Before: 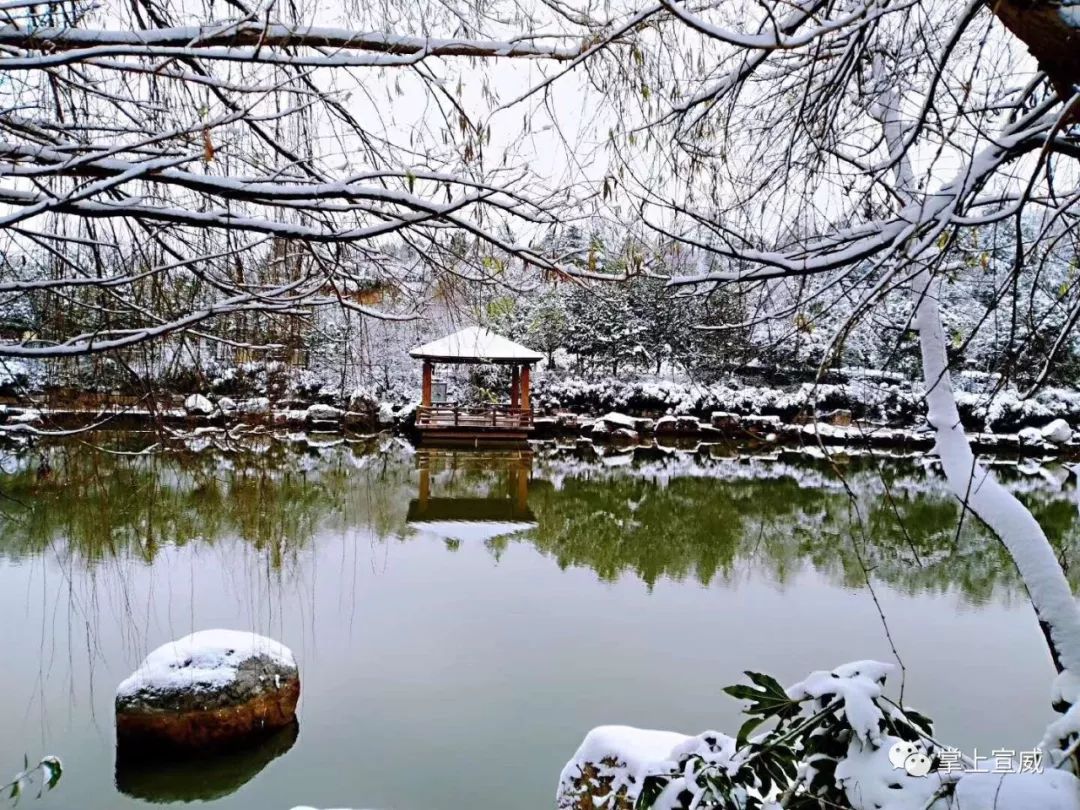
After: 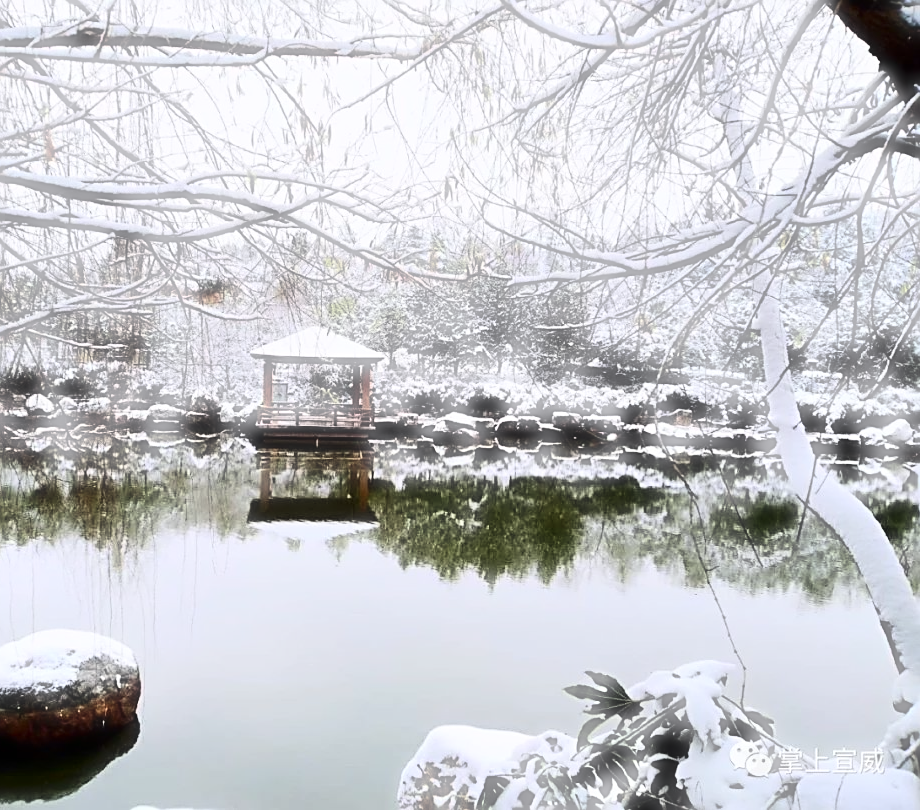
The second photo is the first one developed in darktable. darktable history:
sharpen: on, module defaults
crop and rotate: left 14.799%
exposure: compensate exposure bias true, compensate highlight preservation false
contrast brightness saturation: contrast 0.282
haze removal: strength -0.89, distance 0.225, adaptive false
